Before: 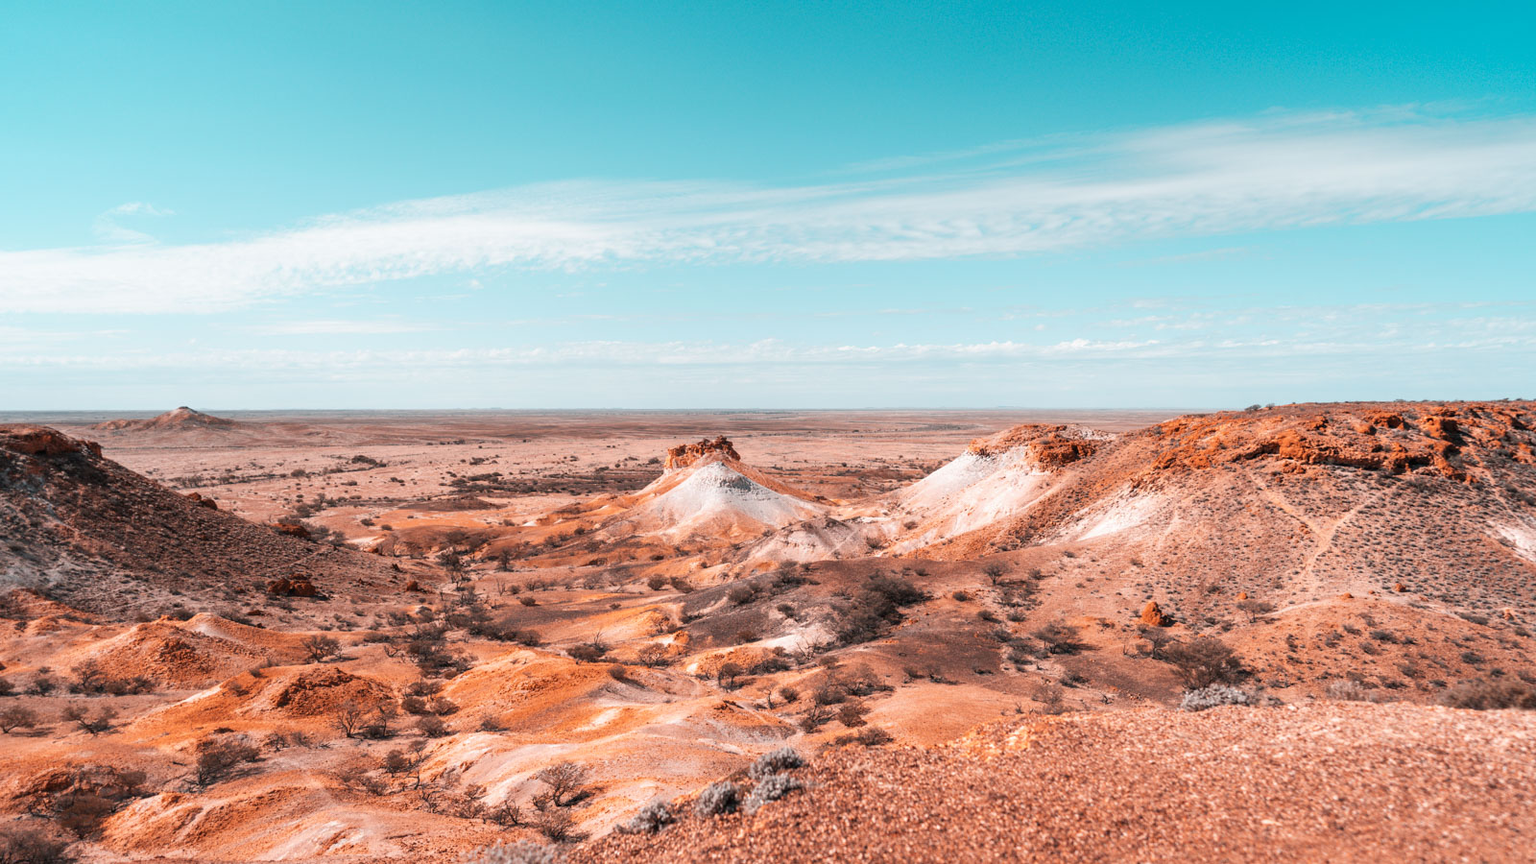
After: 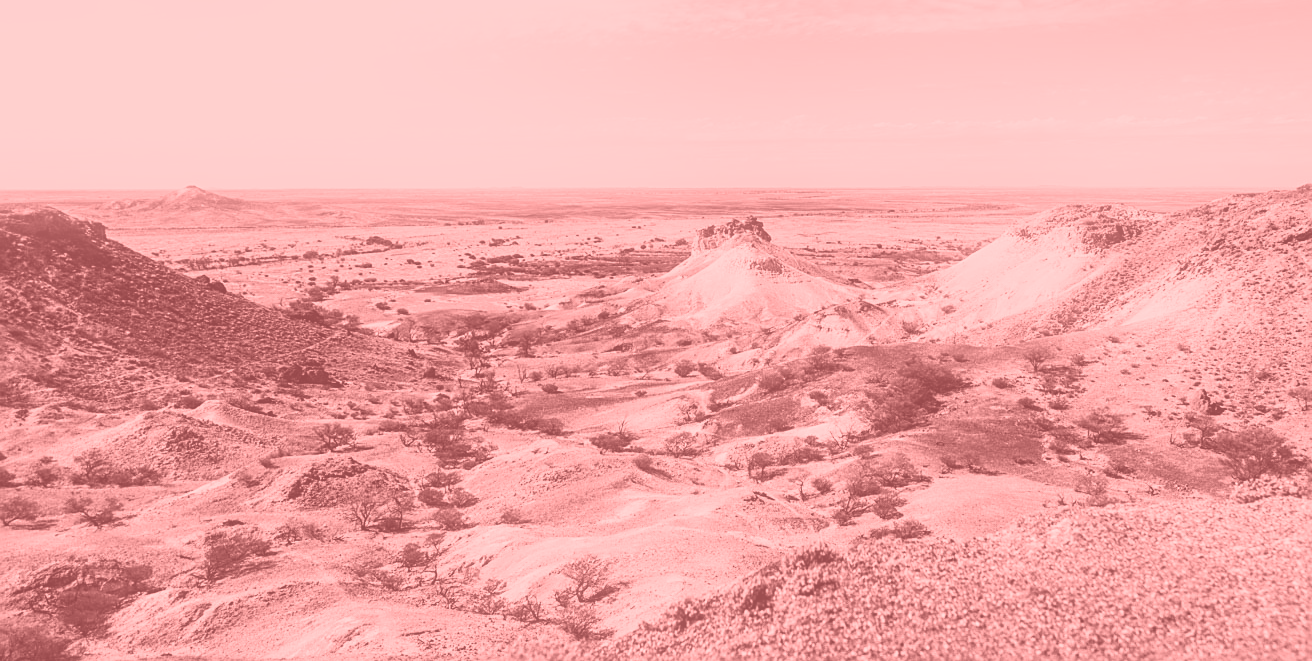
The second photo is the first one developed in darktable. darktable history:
crop: top 26.531%, right 17.959%
white balance: red 1.188, blue 1.11
colorize: saturation 51%, source mix 50.67%, lightness 50.67%
local contrast: highlights 100%, shadows 100%, detail 120%, midtone range 0.2
sharpen: on, module defaults
bloom: size 9%, threshold 100%, strength 7%
color balance rgb: perceptual saturation grading › global saturation 35%, perceptual saturation grading › highlights -25%, perceptual saturation grading › shadows 50%
contrast brightness saturation: contrast 0.21, brightness -0.11, saturation 0.21
